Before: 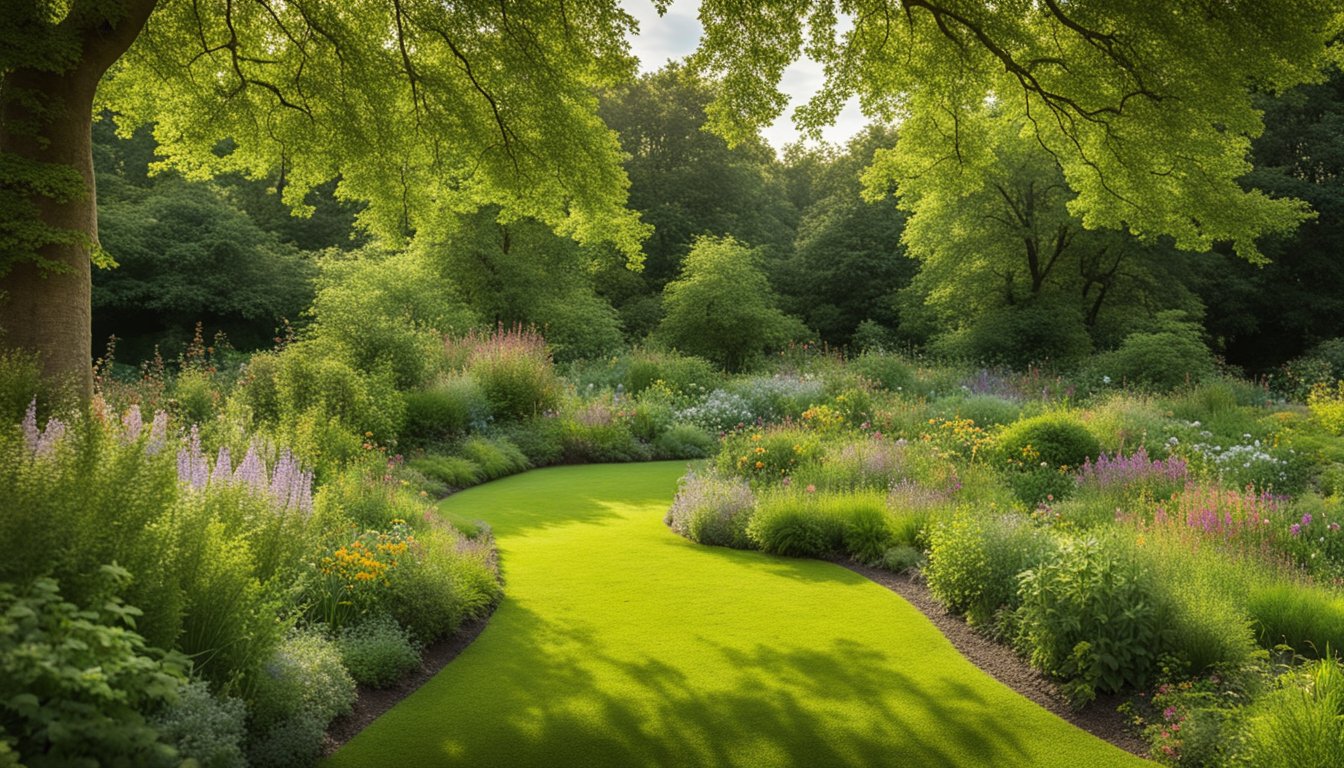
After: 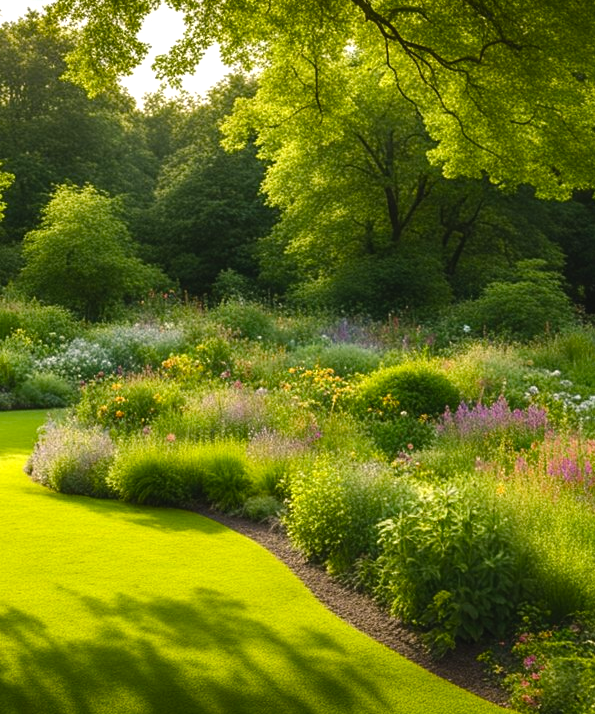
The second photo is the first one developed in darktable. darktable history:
crop: left 47.628%, top 6.643%, right 7.874%
color balance rgb: shadows lift › chroma 1%, shadows lift › hue 217.2°, power › hue 310.8°, highlights gain › chroma 1%, highlights gain › hue 54°, global offset › luminance 0.5%, global offset › hue 171.6°, perceptual saturation grading › global saturation 14.09%, perceptual saturation grading › highlights -25%, perceptual saturation grading › shadows 30%, perceptual brilliance grading › highlights 13.42%, perceptual brilliance grading › mid-tones 8.05%, perceptual brilliance grading › shadows -17.45%, global vibrance 25%
